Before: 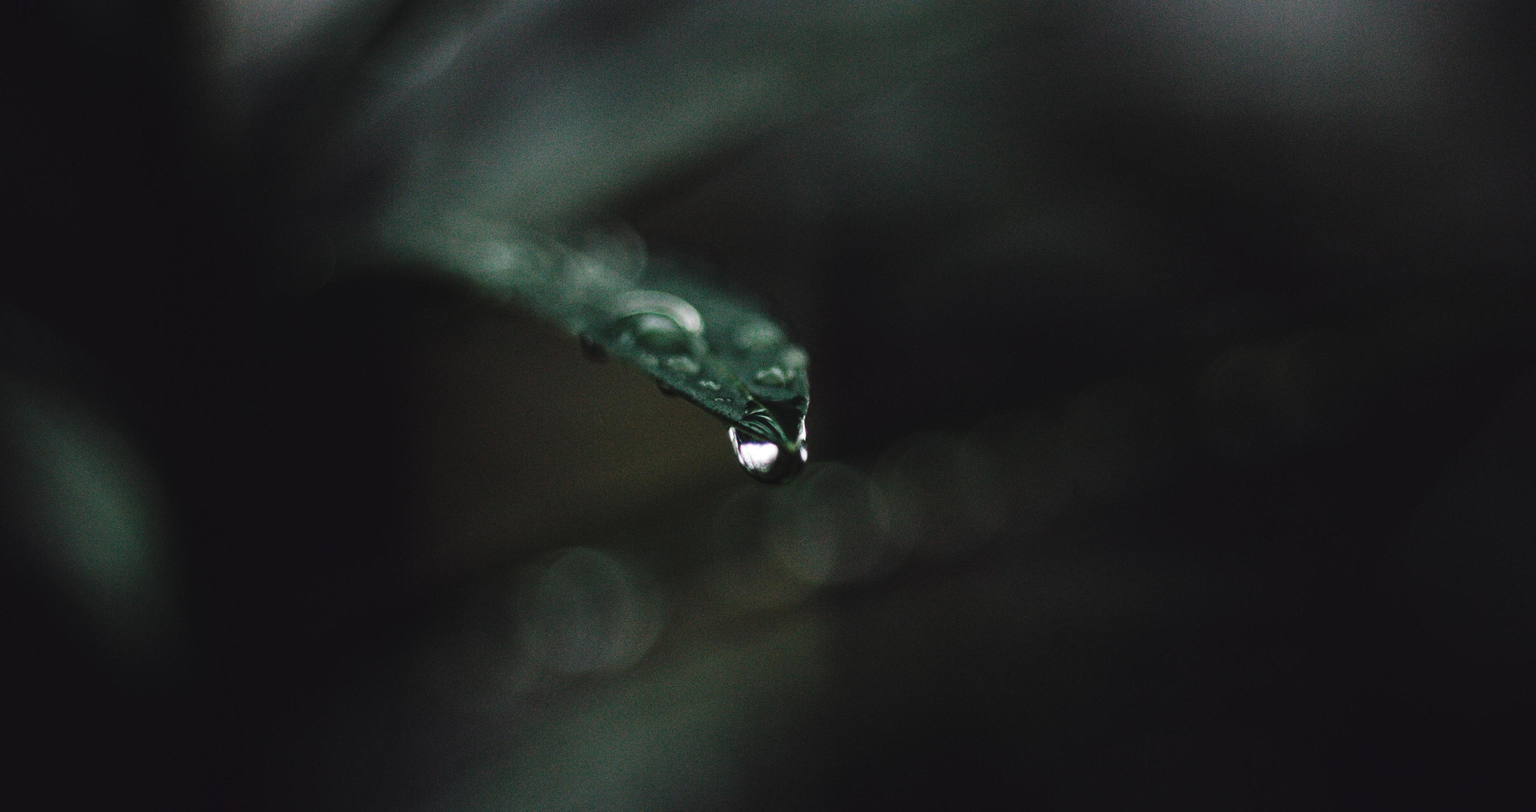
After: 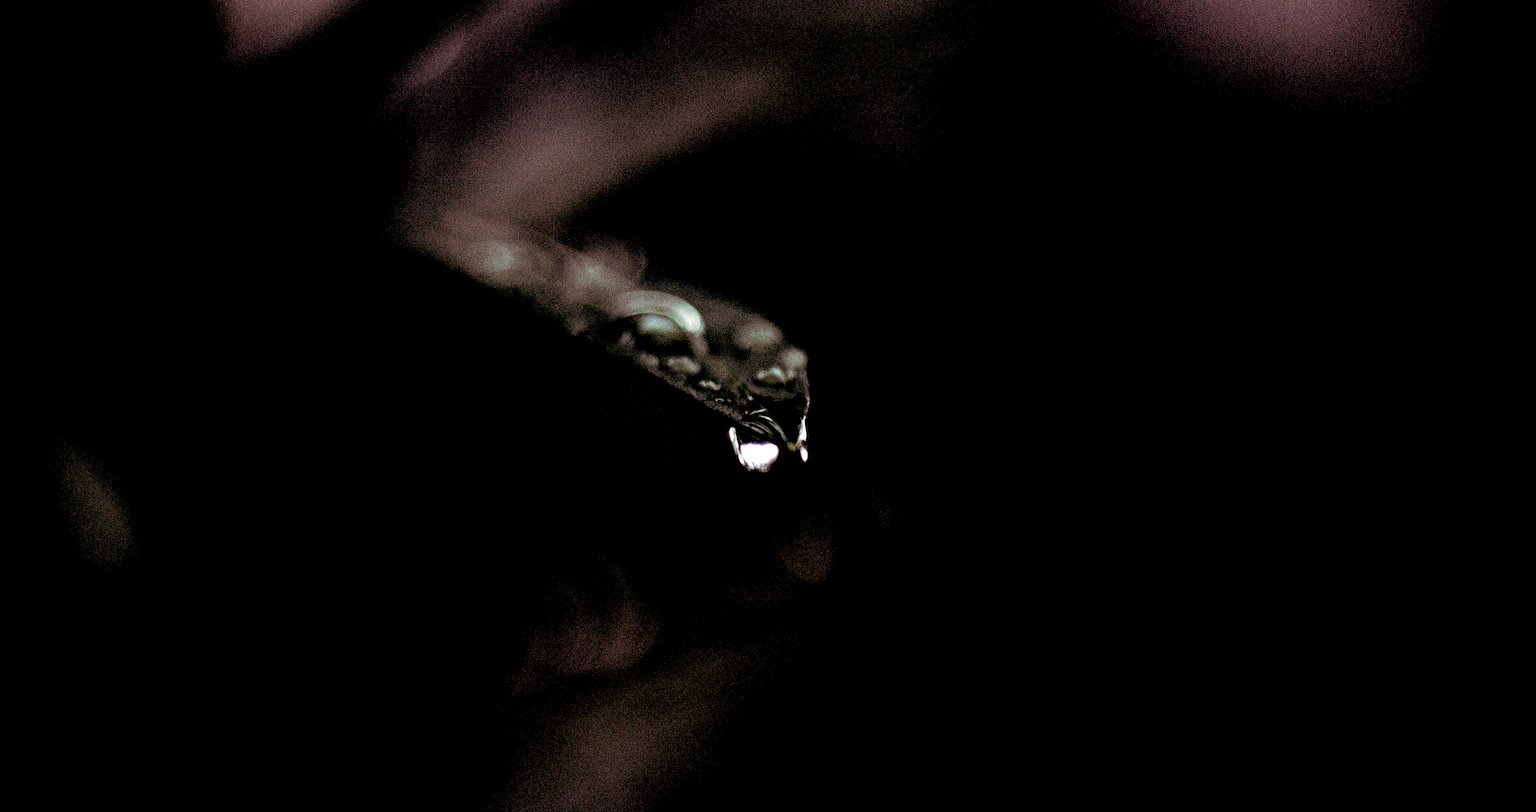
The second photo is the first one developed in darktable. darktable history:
split-toning: on, module defaults
exposure: black level correction 0.04, exposure 0.5 EV, compensate highlight preservation false
white balance: emerald 1
